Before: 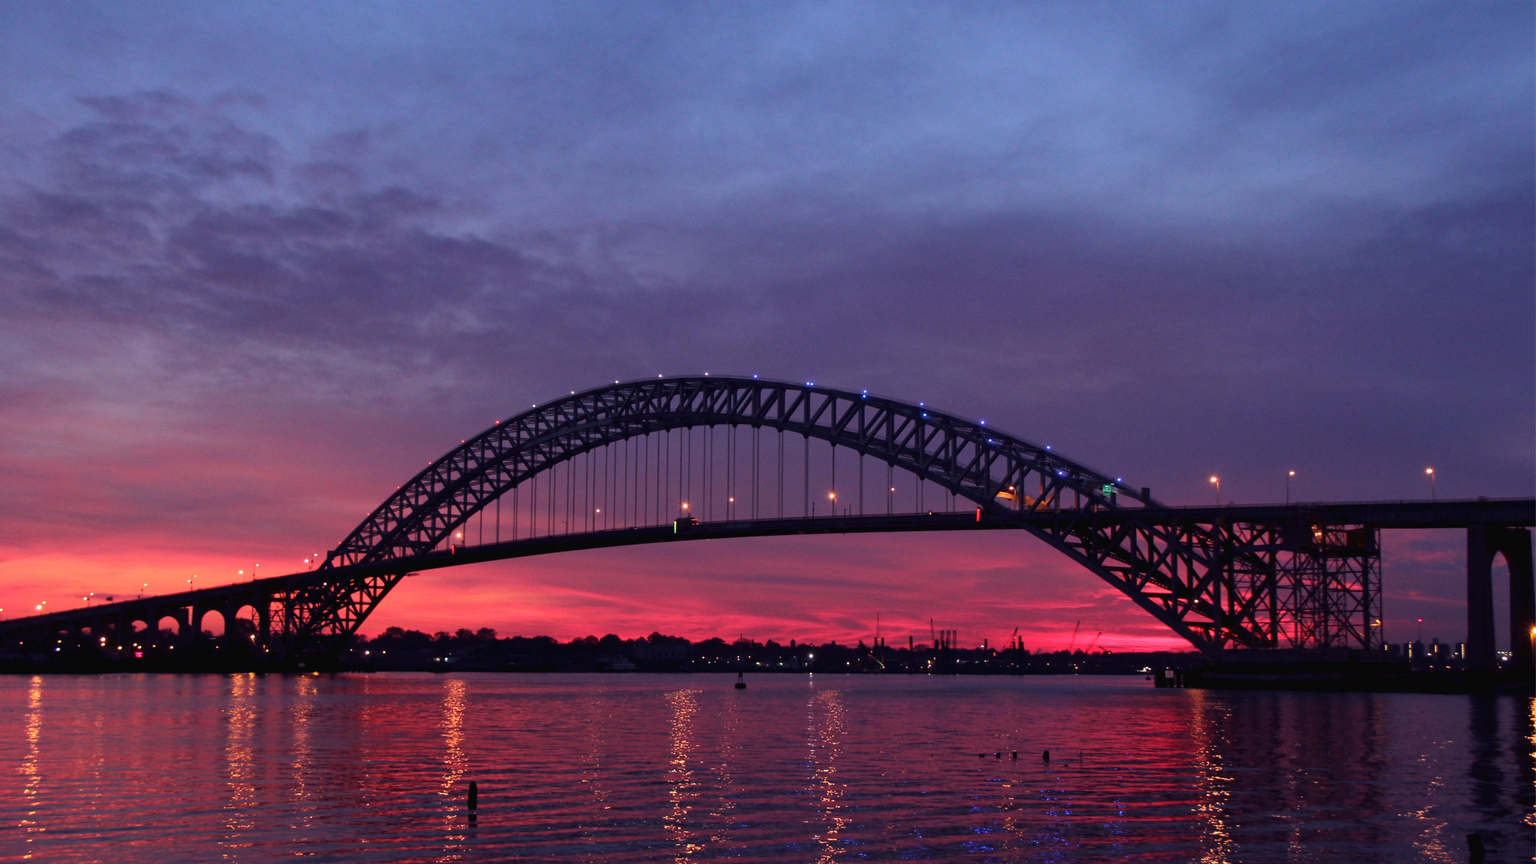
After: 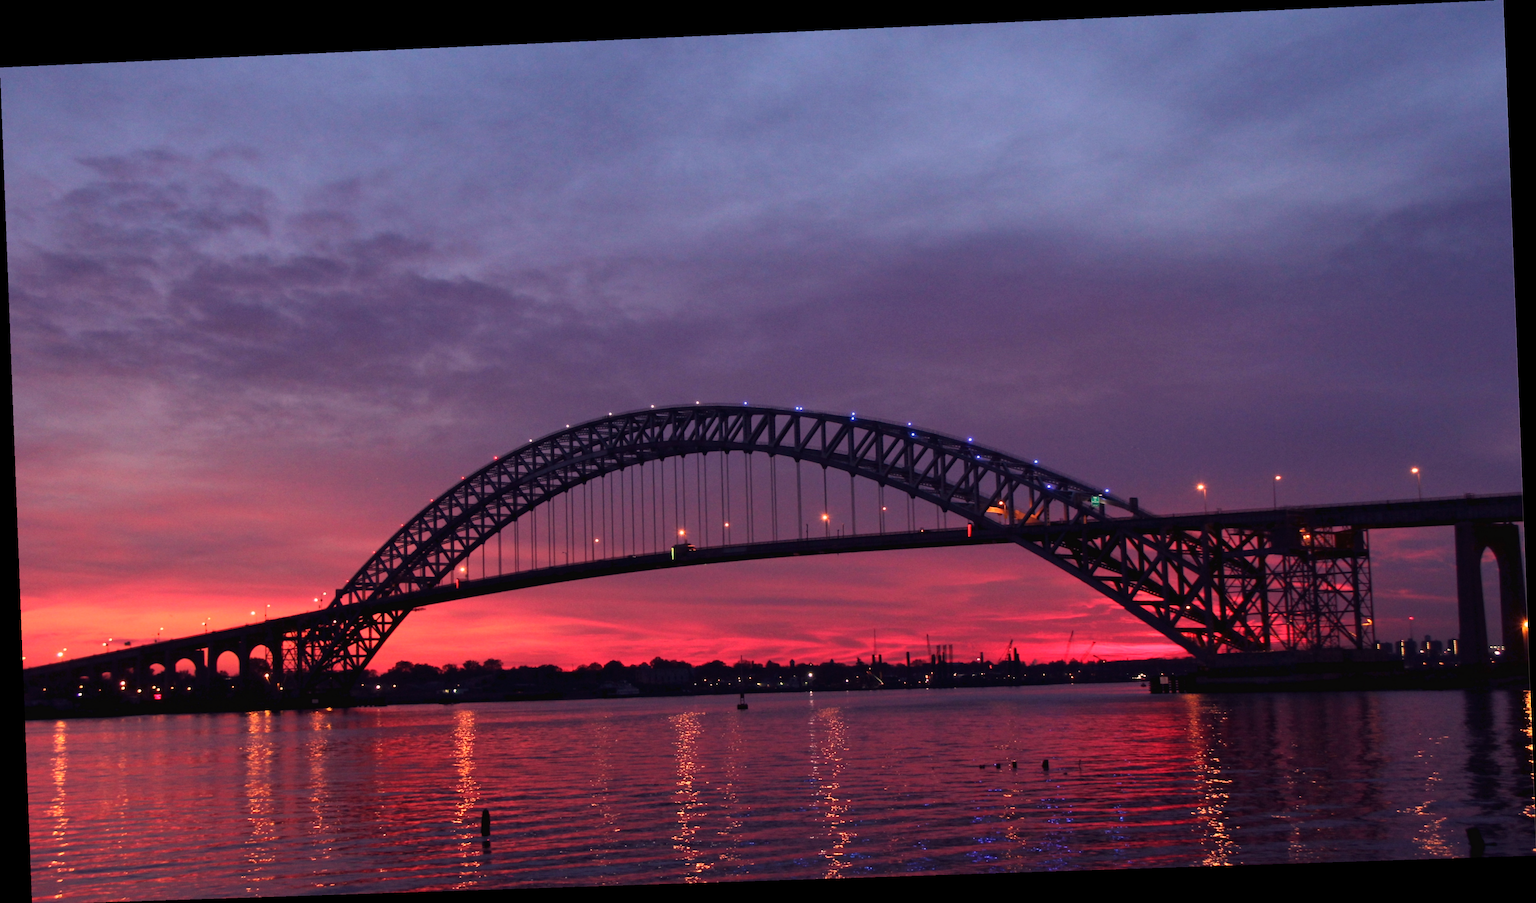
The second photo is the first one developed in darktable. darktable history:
white balance: red 1.127, blue 0.943
rotate and perspective: rotation -2.22°, lens shift (horizontal) -0.022, automatic cropping off
